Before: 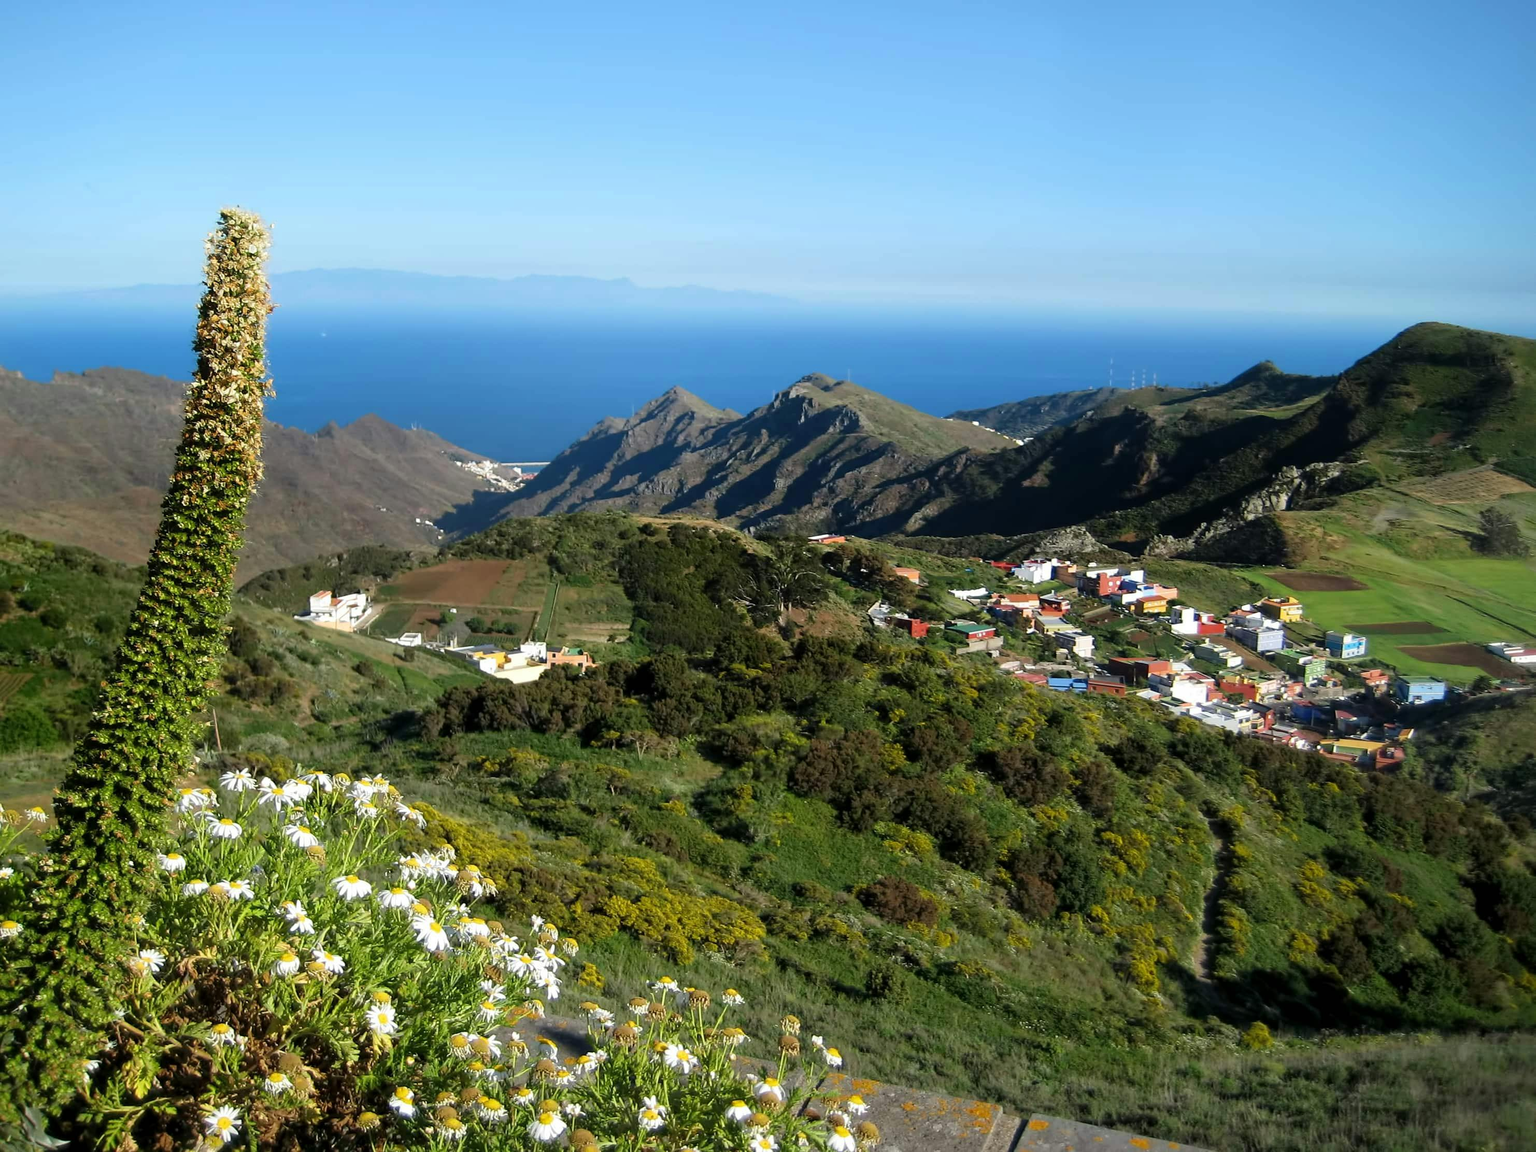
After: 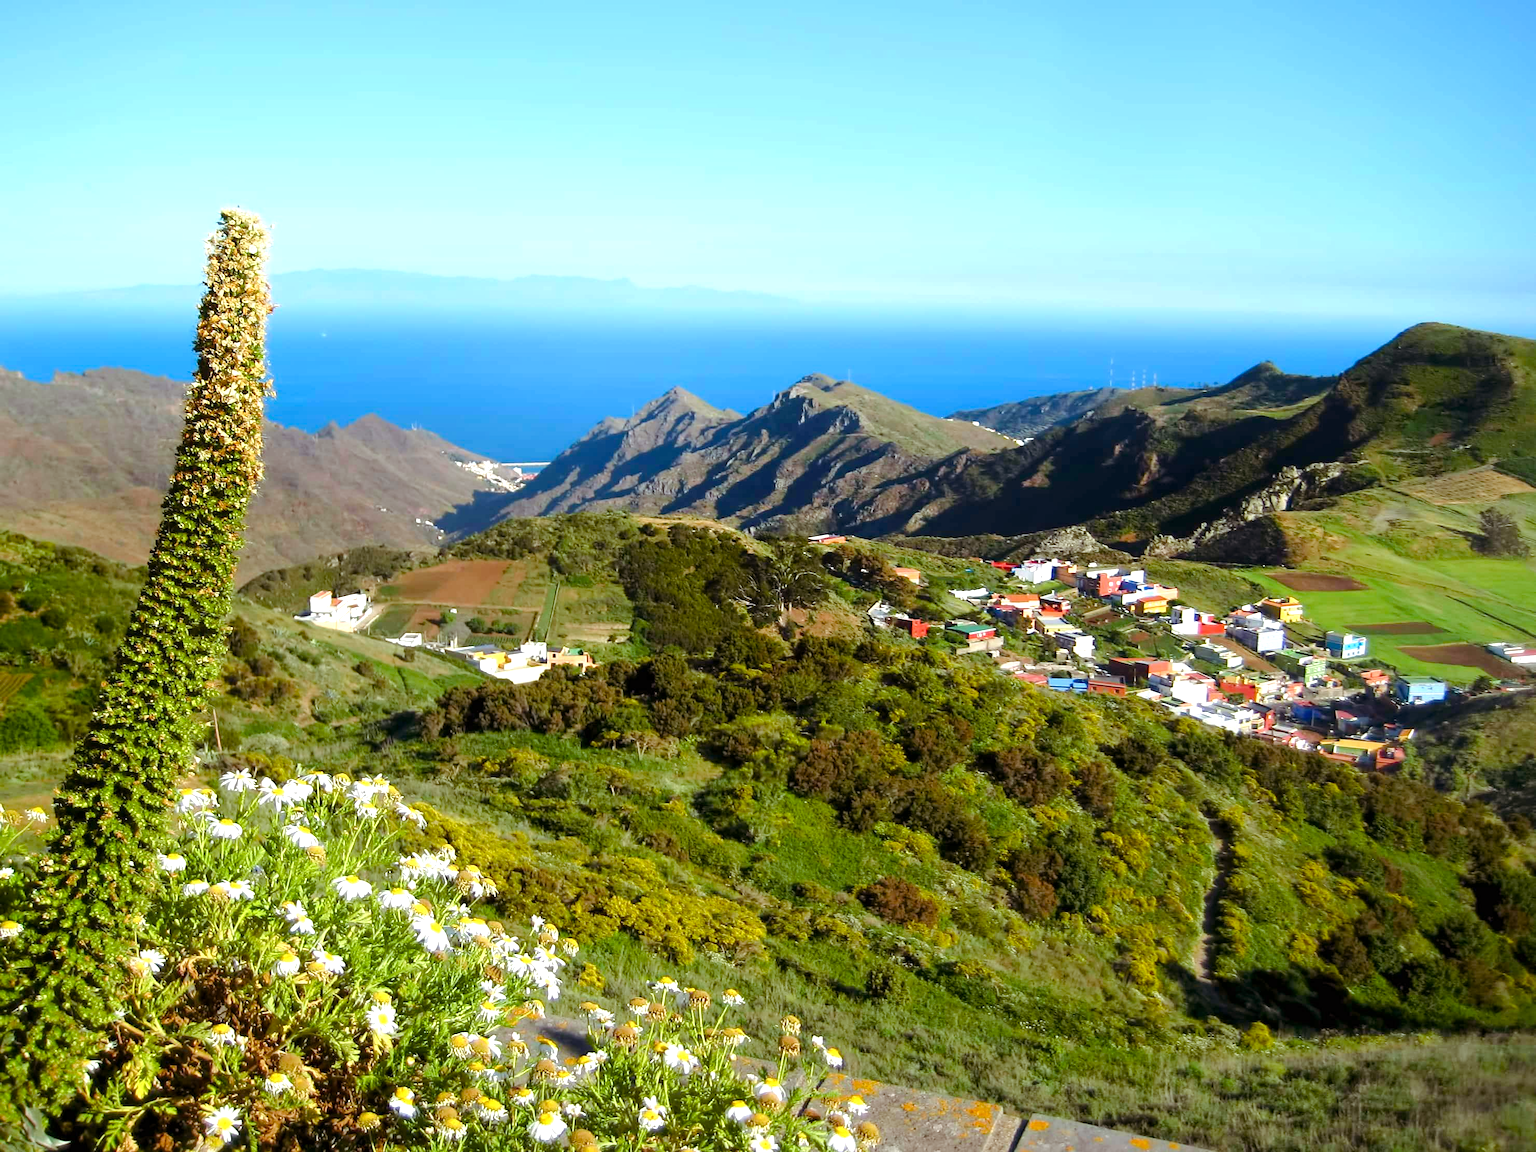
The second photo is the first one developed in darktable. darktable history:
color balance rgb: shadows lift › chroma 4.363%, shadows lift › hue 26.61°, perceptual saturation grading › global saturation 20%, perceptual saturation grading › highlights -25.817%, perceptual saturation grading › shadows 24.155%, perceptual brilliance grading › mid-tones 11.036%, perceptual brilliance grading › shadows 15.072%, global vibrance 20%
exposure: exposure 0.6 EV, compensate highlight preservation false
